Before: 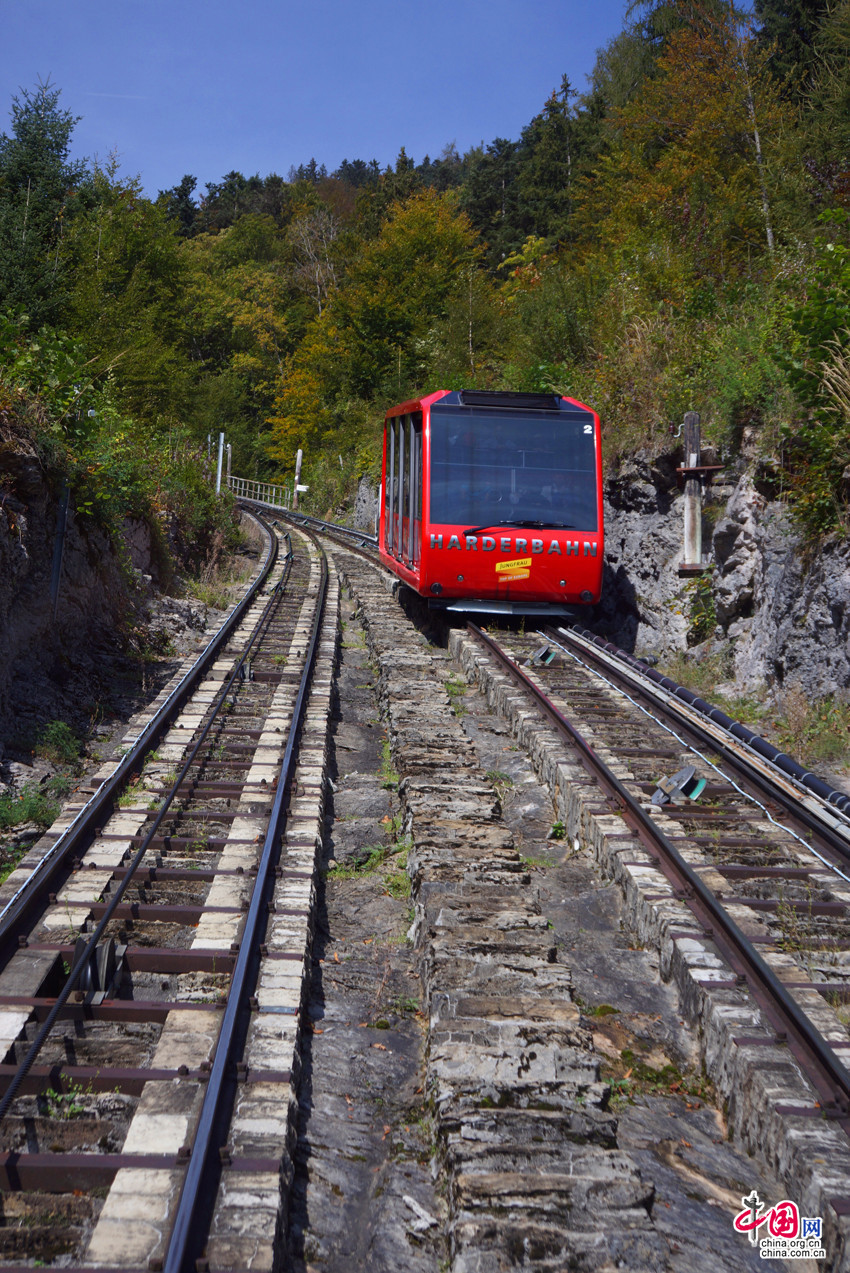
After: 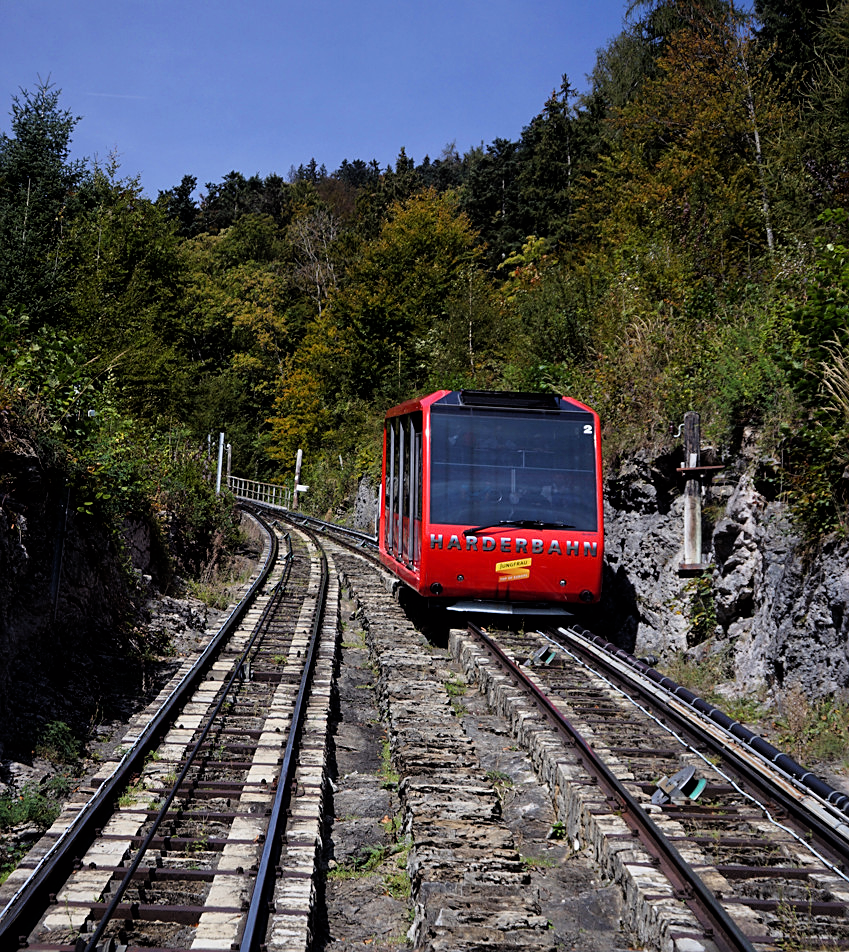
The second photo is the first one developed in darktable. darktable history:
crop: bottom 24.967%
filmic rgb: black relative exposure -4.91 EV, white relative exposure 2.84 EV, hardness 3.7
sharpen: on, module defaults
